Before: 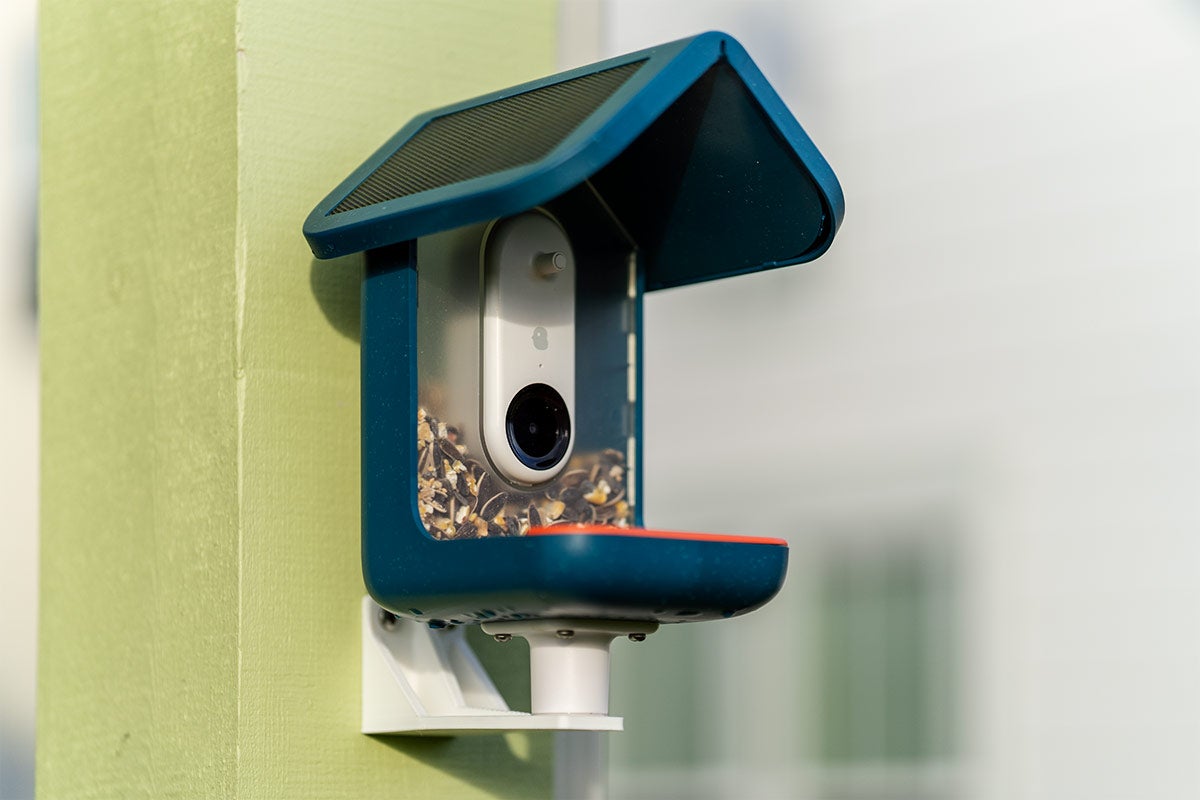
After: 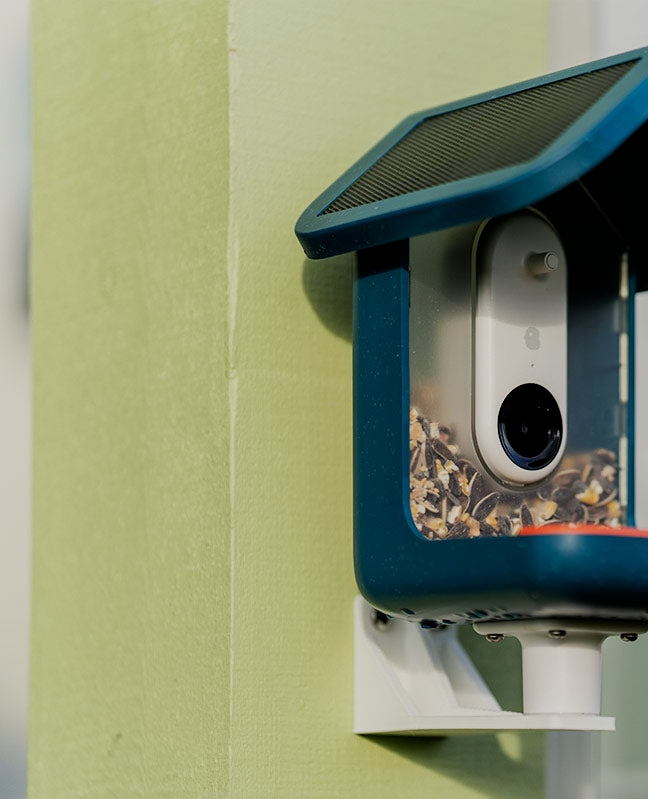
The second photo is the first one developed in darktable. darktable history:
crop: left 0.702%, right 45.236%, bottom 0.092%
filmic rgb: black relative exposure -7.65 EV, white relative exposure 4.56 EV, threshold 3.04 EV, hardness 3.61, enable highlight reconstruction true
